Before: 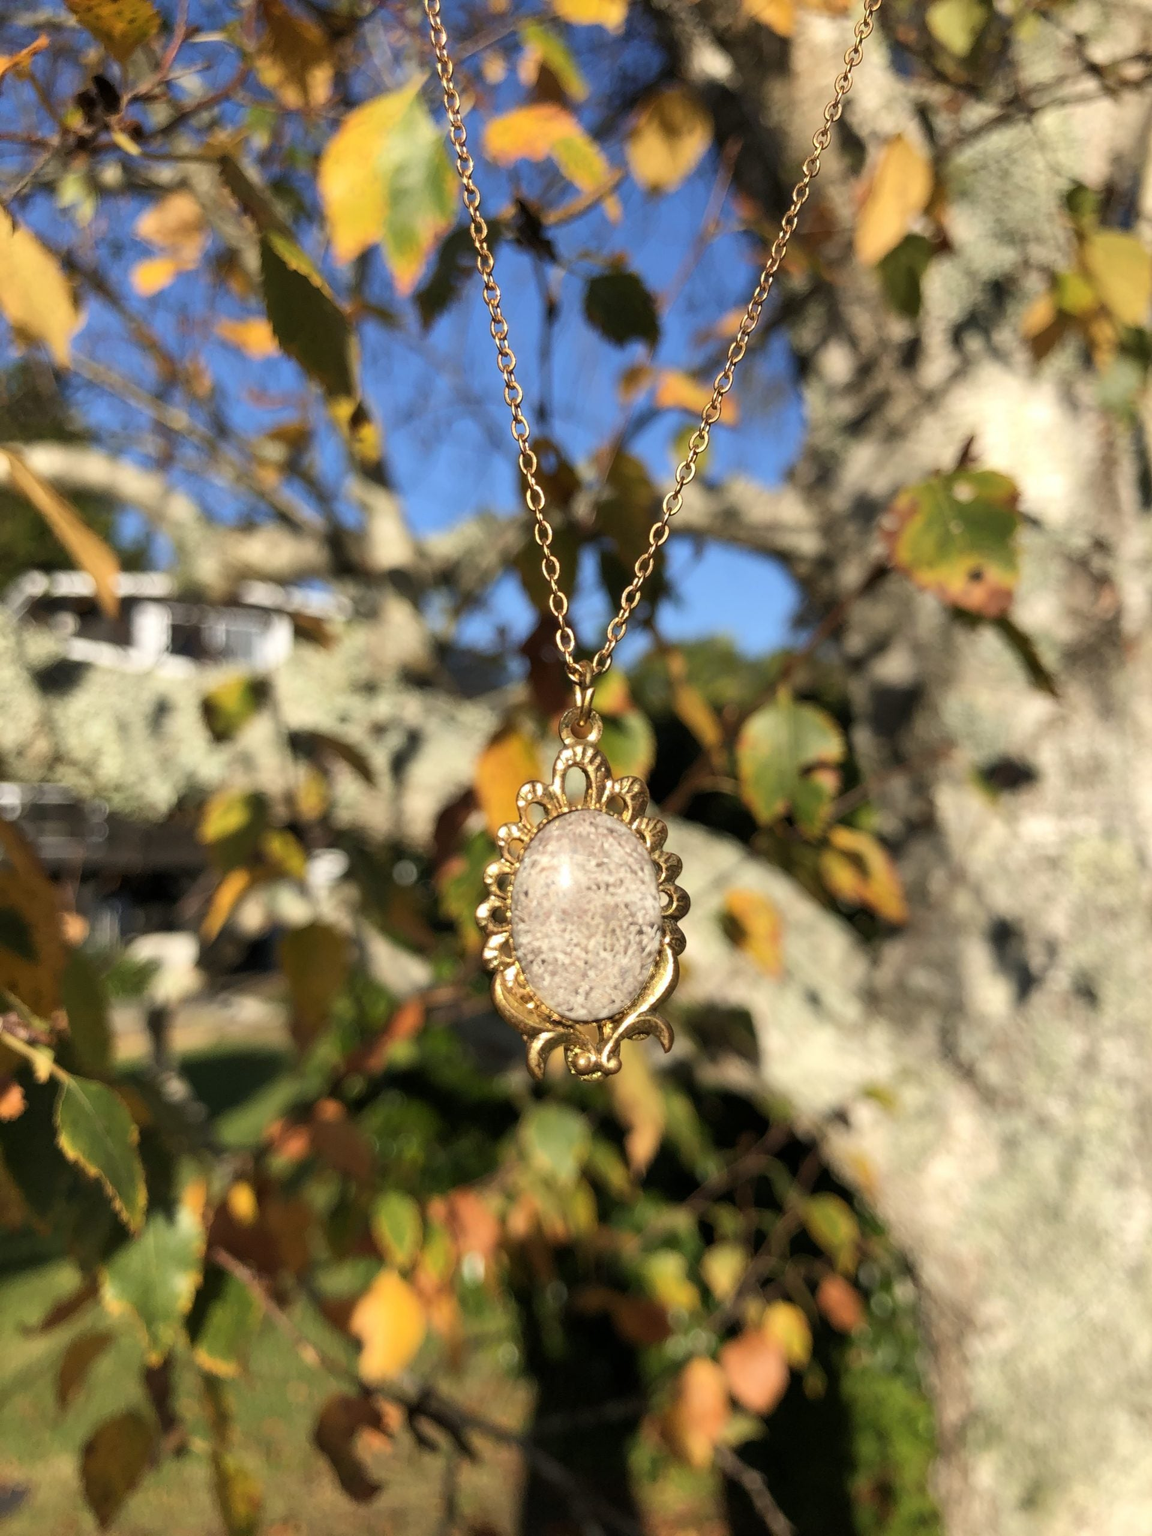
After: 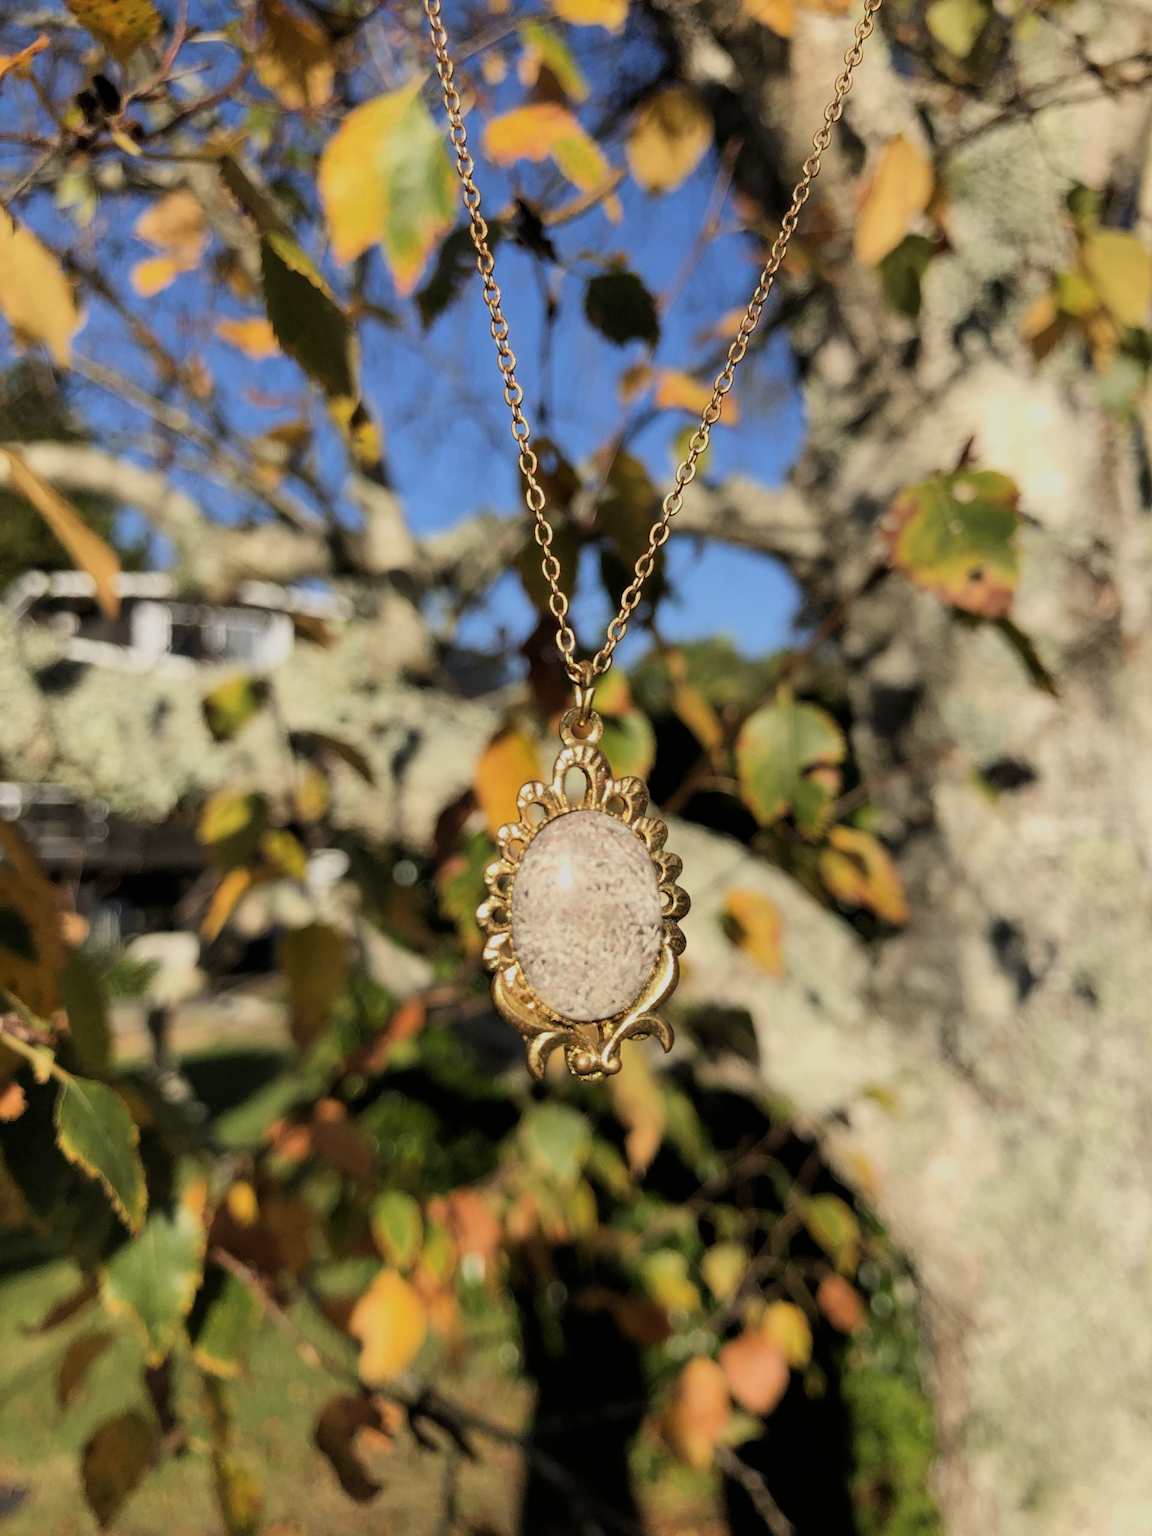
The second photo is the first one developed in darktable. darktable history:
filmic rgb: black relative exposure -8 EV, white relative exposure 4.04 EV, hardness 4.16, color science v6 (2022)
